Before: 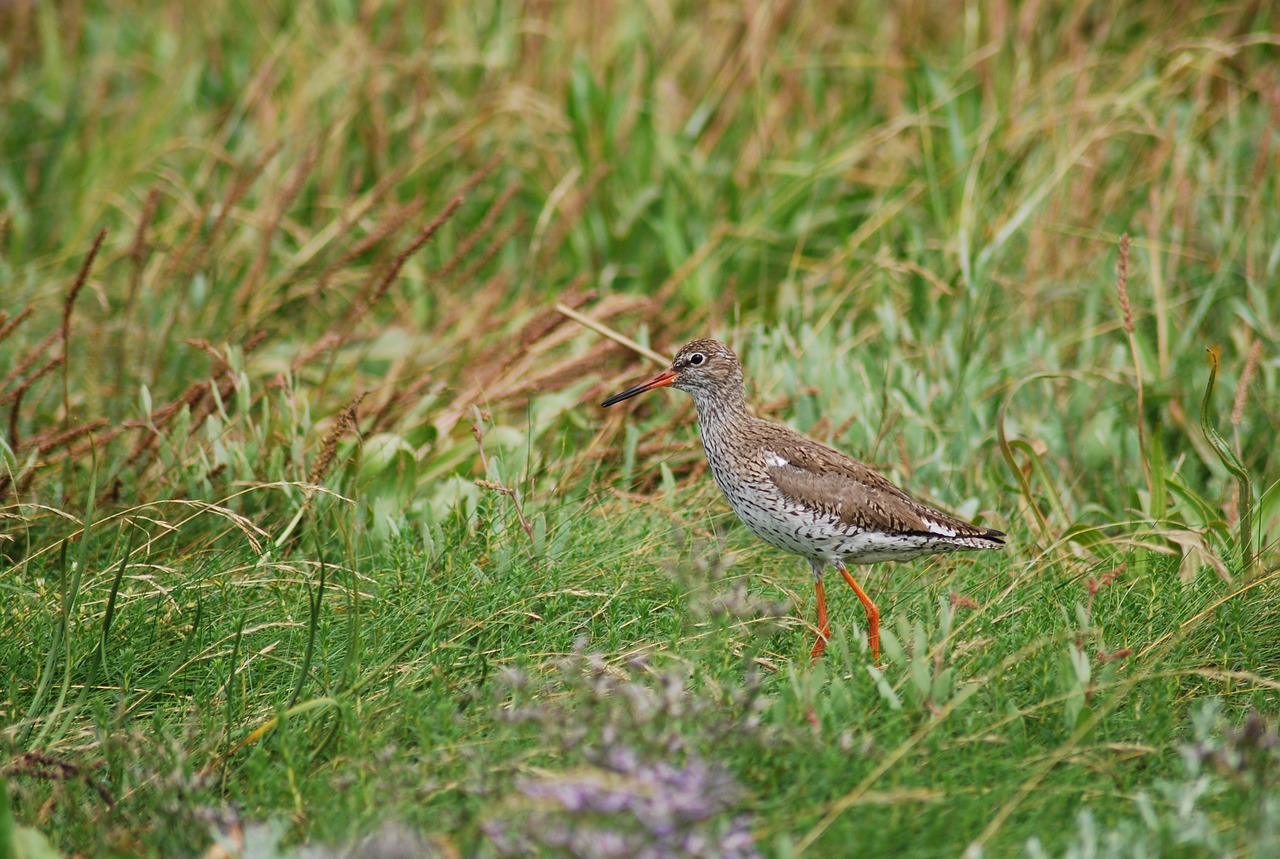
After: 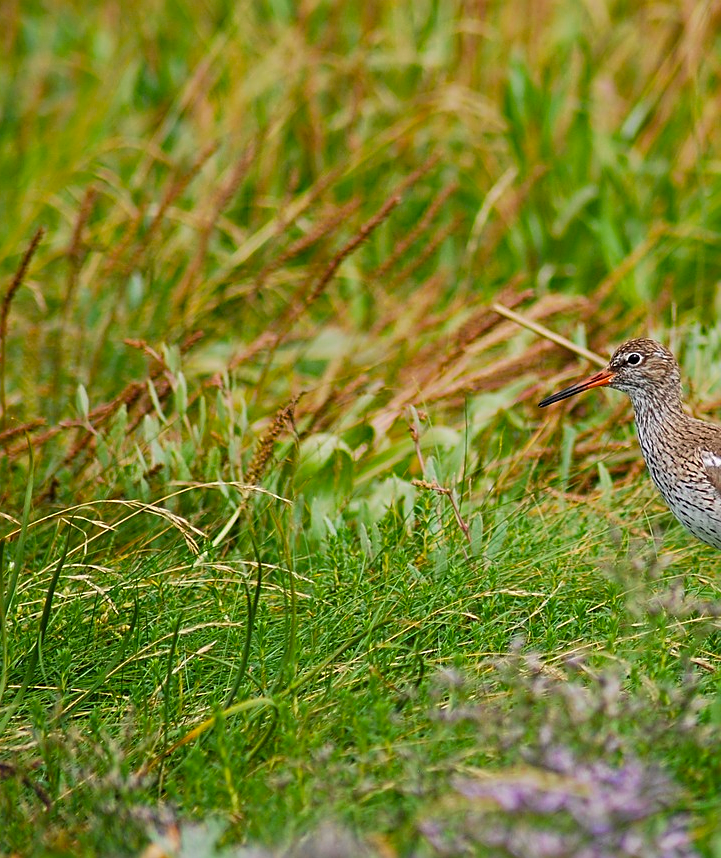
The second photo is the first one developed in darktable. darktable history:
sharpen: on, module defaults
tone equalizer: edges refinement/feathering 500, mask exposure compensation -1.57 EV, preserve details no
crop: left 4.971%, right 38.679%
color balance rgb: highlights gain › chroma 0.176%, highlights gain › hue 332.2°, linear chroma grading › global chroma -0.791%, perceptual saturation grading › global saturation 36.242%
